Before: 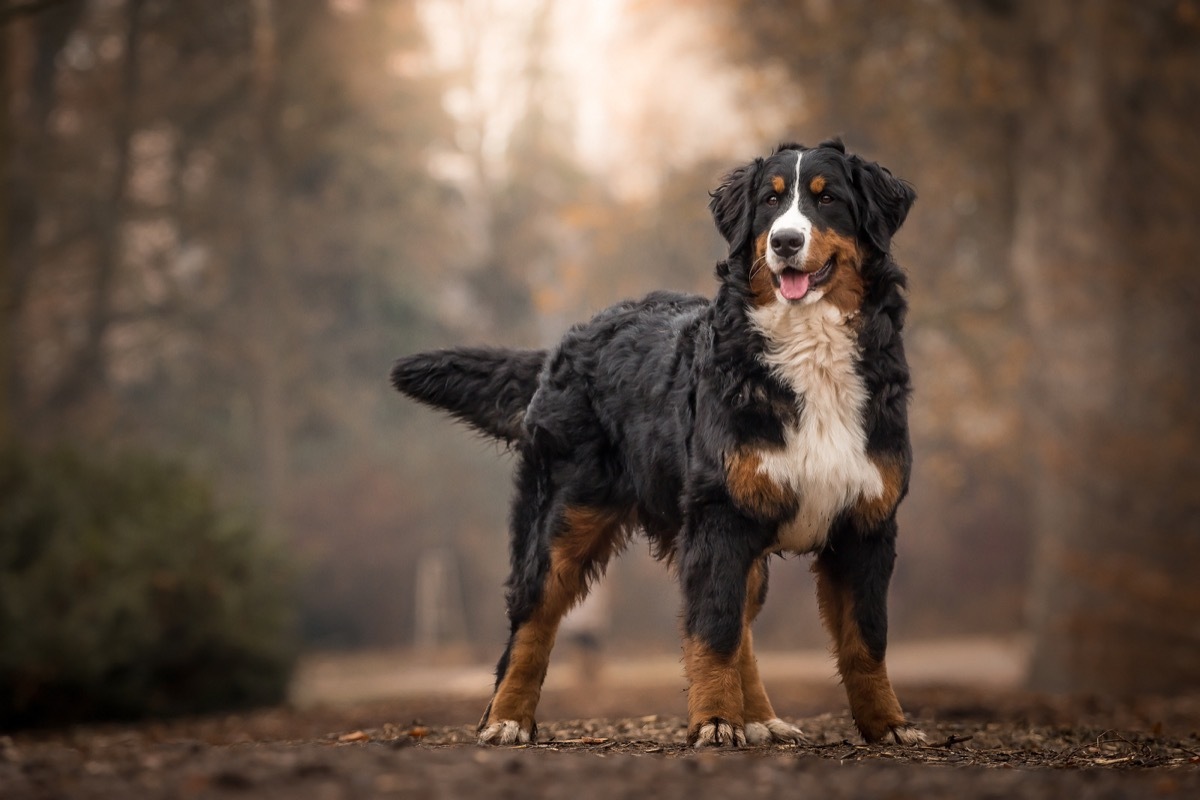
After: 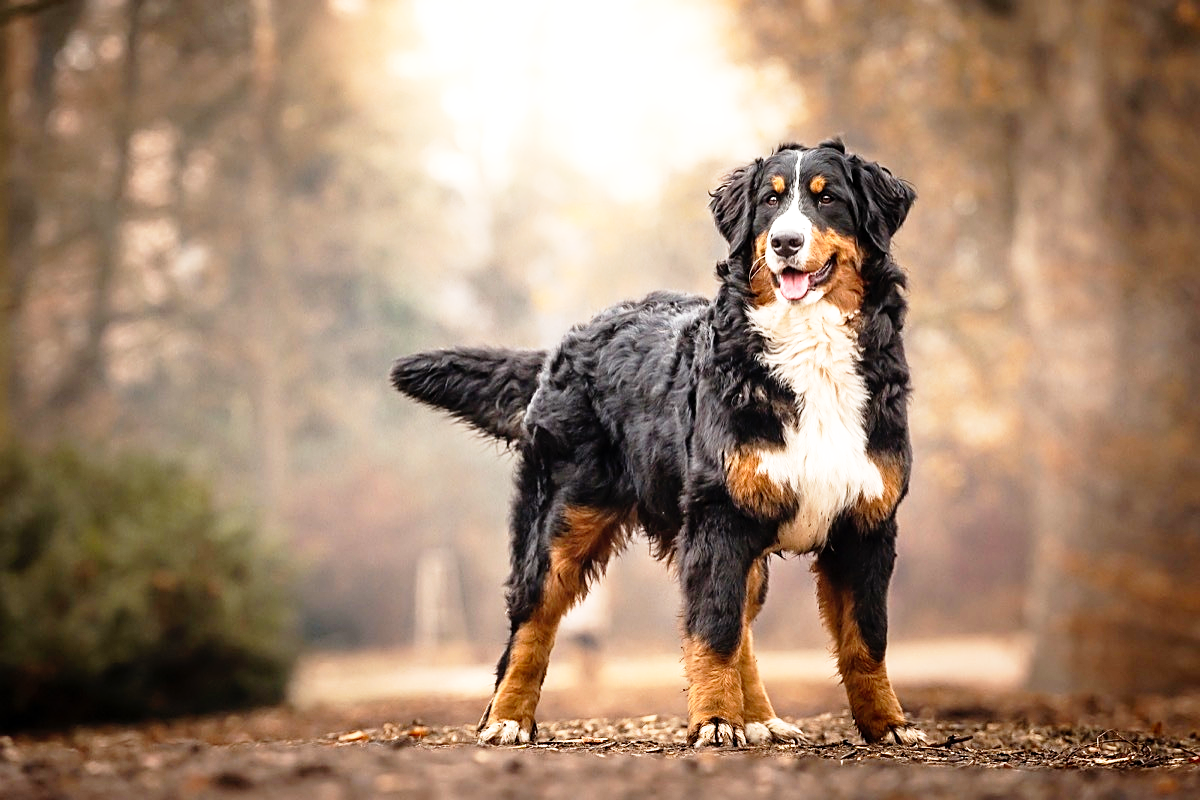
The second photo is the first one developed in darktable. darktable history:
sharpen: on, module defaults
exposure: exposure 0.526 EV, compensate highlight preservation false
base curve: curves: ch0 [(0, 0) (0.012, 0.01) (0.073, 0.168) (0.31, 0.711) (0.645, 0.957) (1, 1)], preserve colors none
